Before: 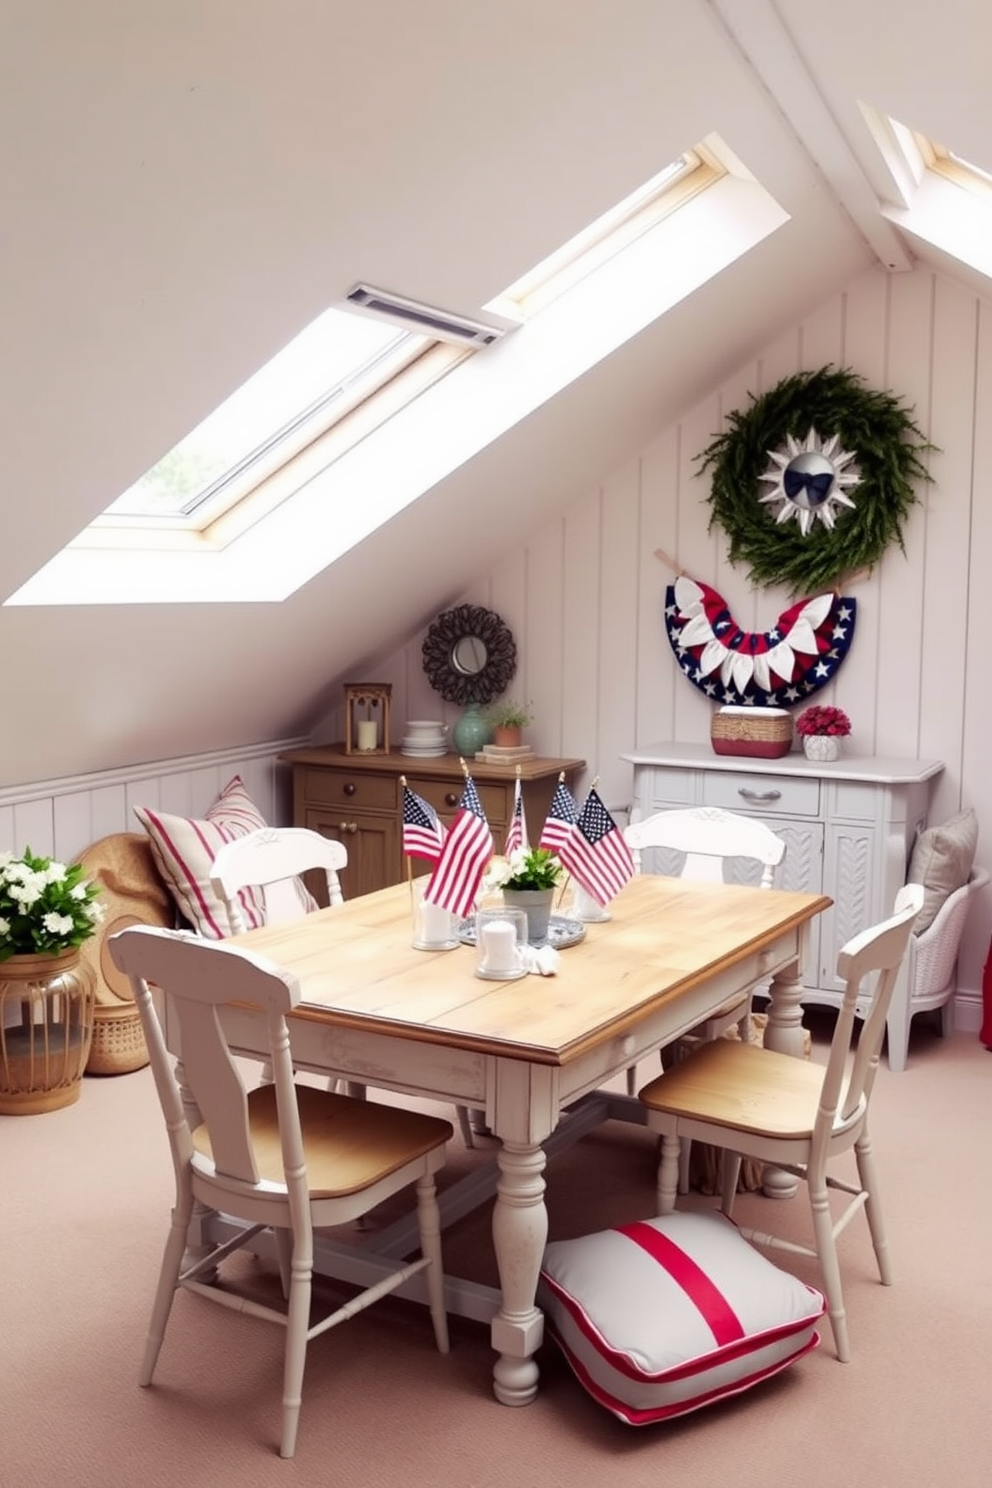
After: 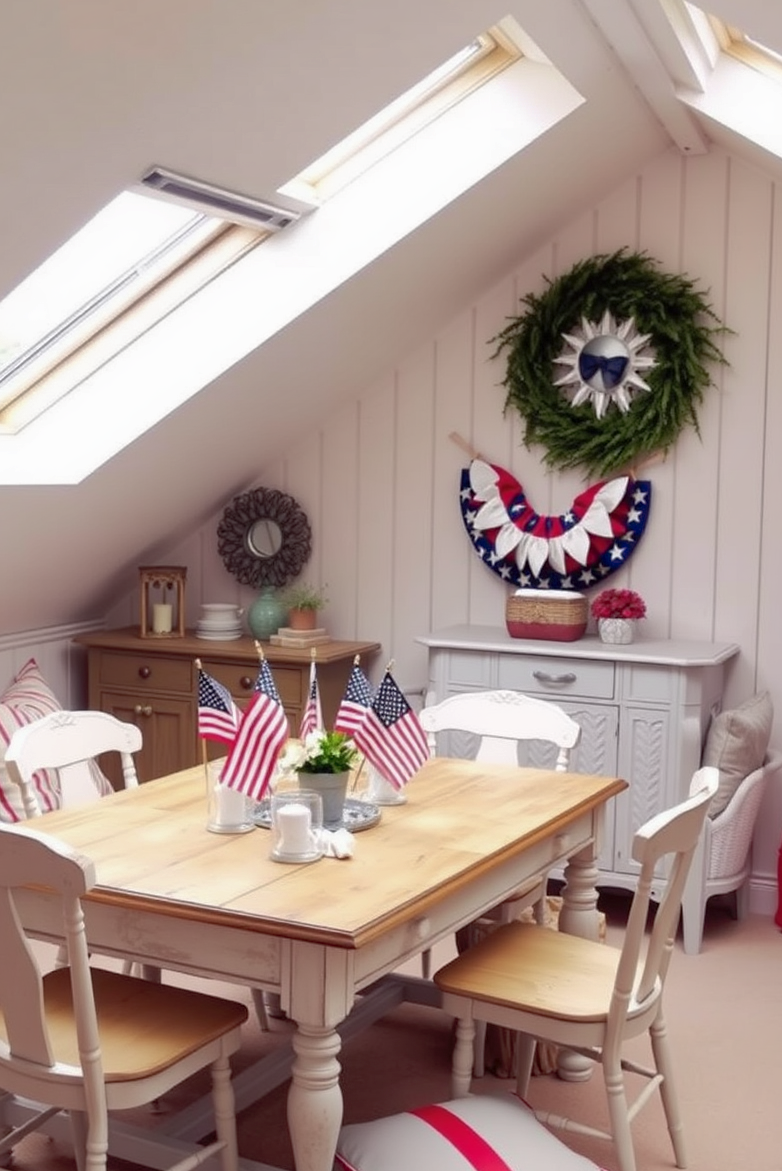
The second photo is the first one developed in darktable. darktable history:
shadows and highlights: on, module defaults
crop and rotate: left 20.74%, top 7.912%, right 0.375%, bottom 13.378%
